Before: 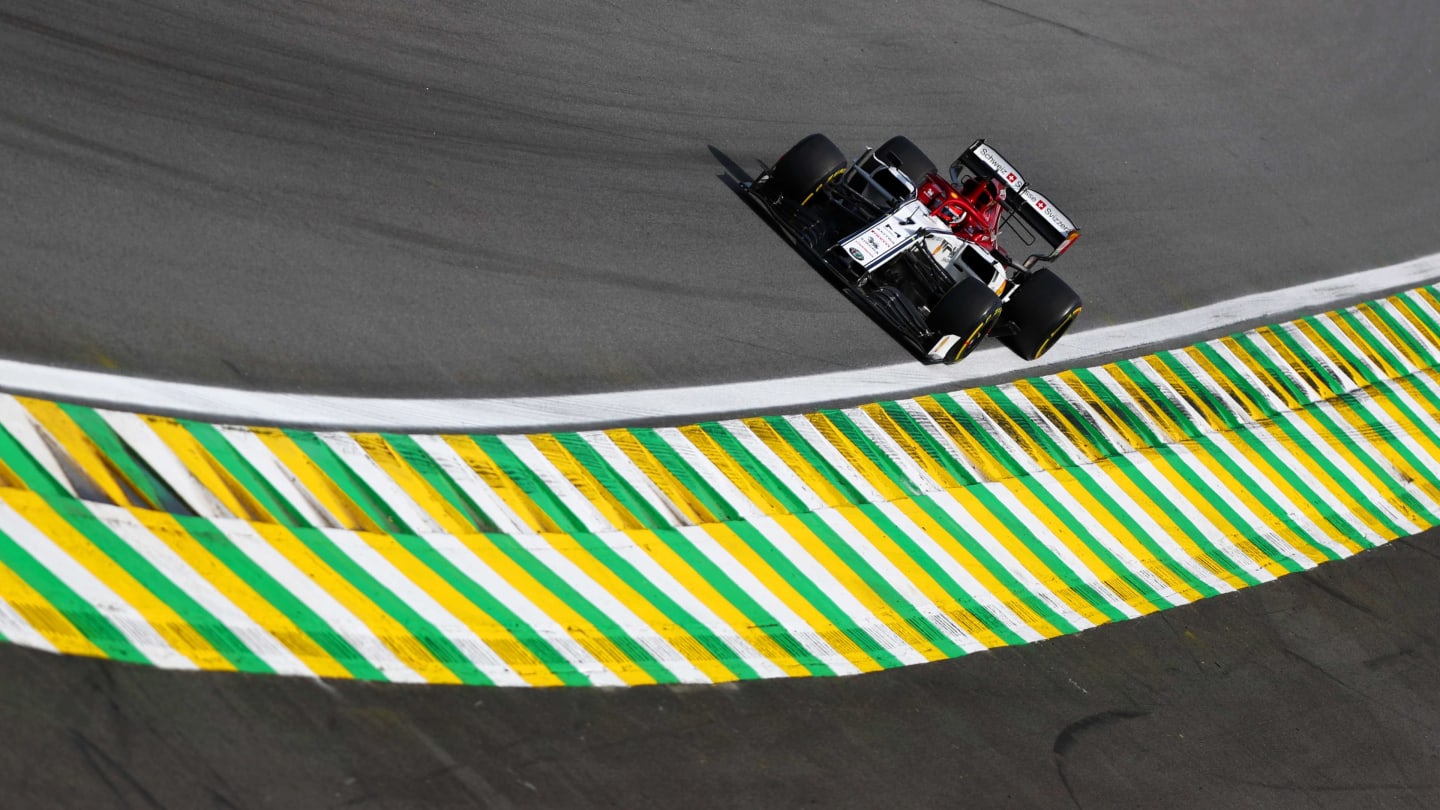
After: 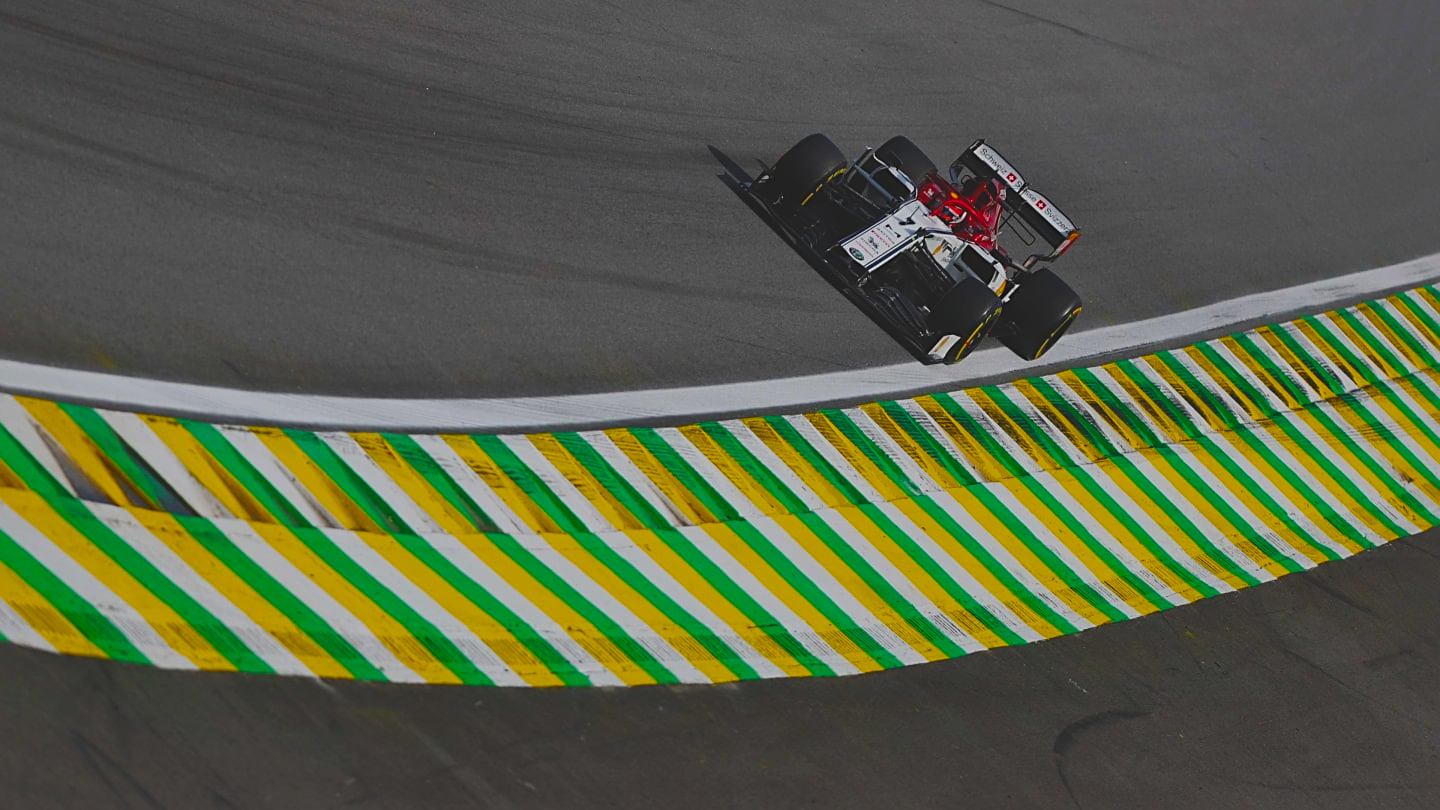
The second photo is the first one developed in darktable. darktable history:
exposure: black level correction -0.016, exposure -1.021 EV, compensate exposure bias true, compensate highlight preservation false
color balance rgb: global offset › luminance 0.493%, perceptual saturation grading › global saturation 28.347%, perceptual saturation grading › mid-tones 12.682%, perceptual saturation grading › shadows 9.61%, global vibrance 26.175%, contrast 6.209%
shadows and highlights: on, module defaults
sharpen: on, module defaults
